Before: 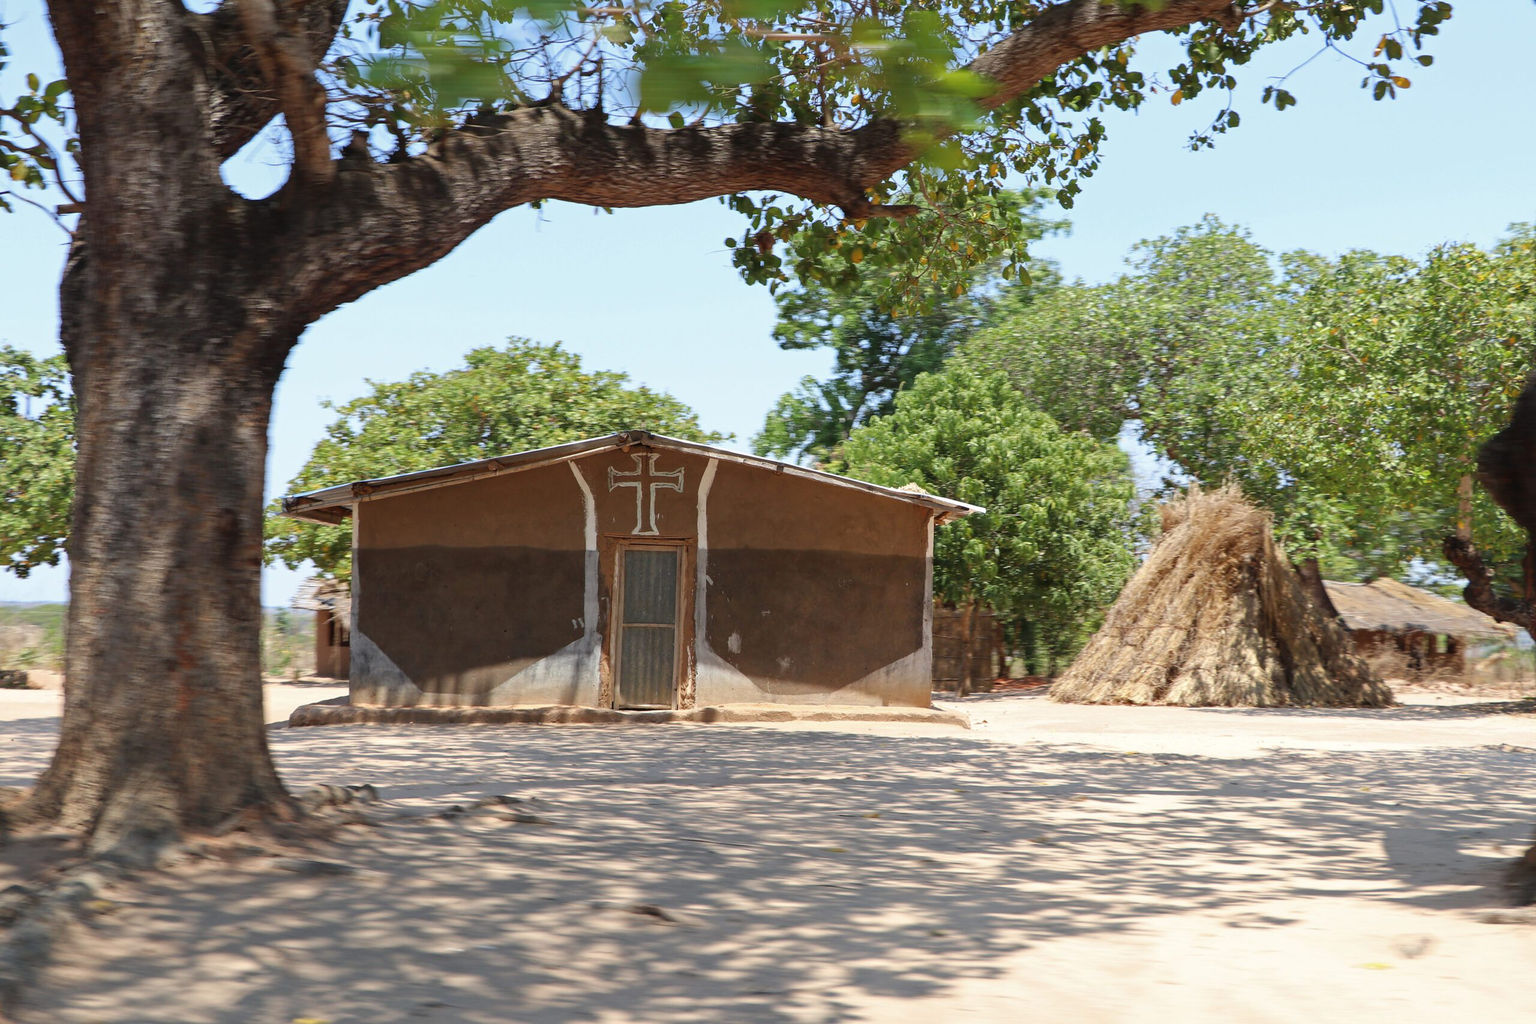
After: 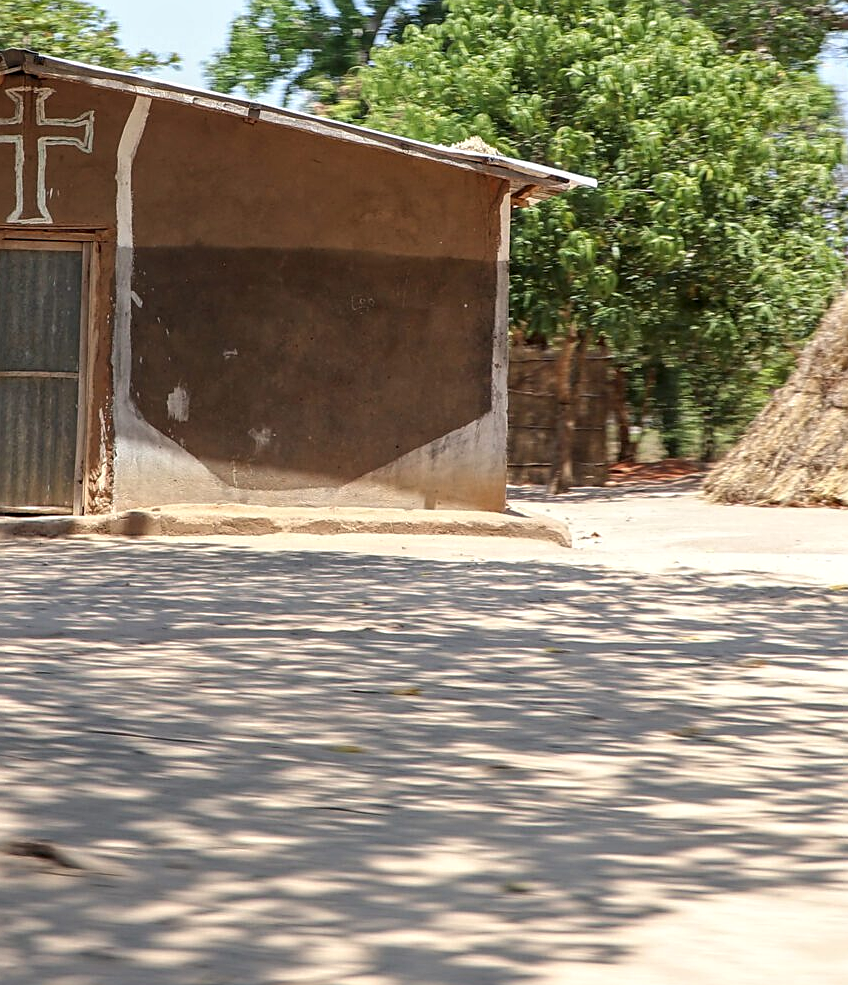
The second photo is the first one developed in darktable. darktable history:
sharpen: on, module defaults
local contrast: detail 130%
crop: left 40.878%, top 39.176%, right 25.993%, bottom 3.081%
